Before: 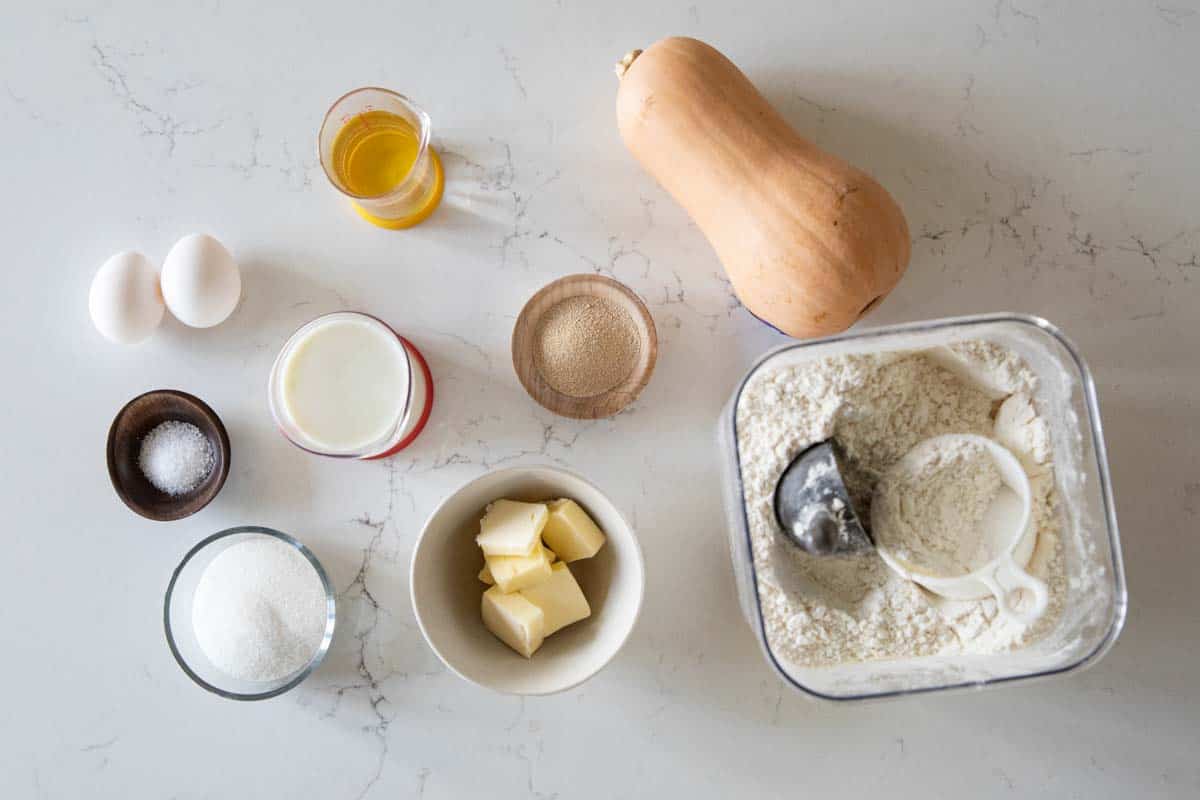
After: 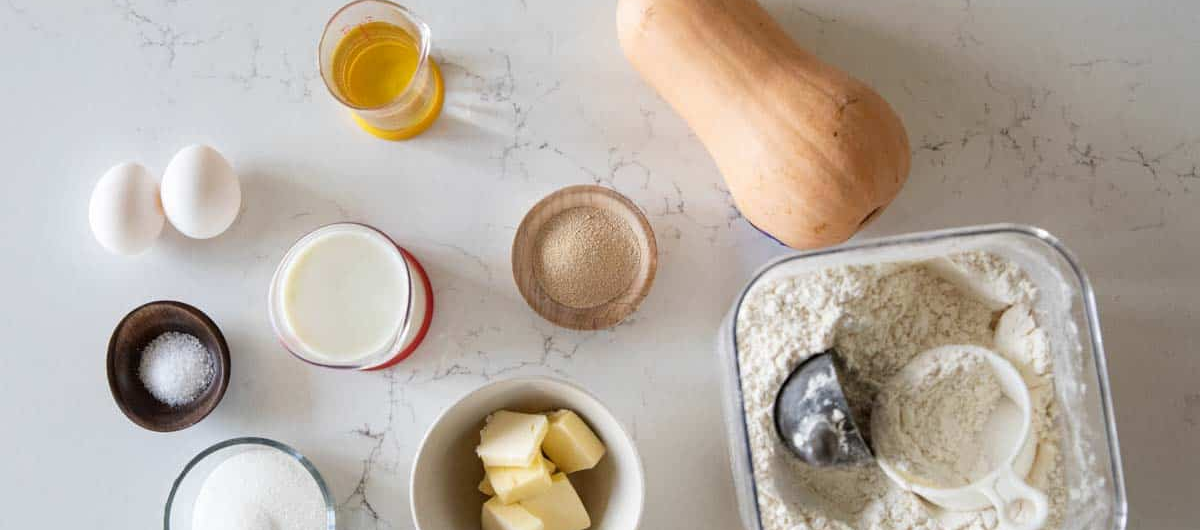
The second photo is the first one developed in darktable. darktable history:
crop: top 11.131%, bottom 22.528%
